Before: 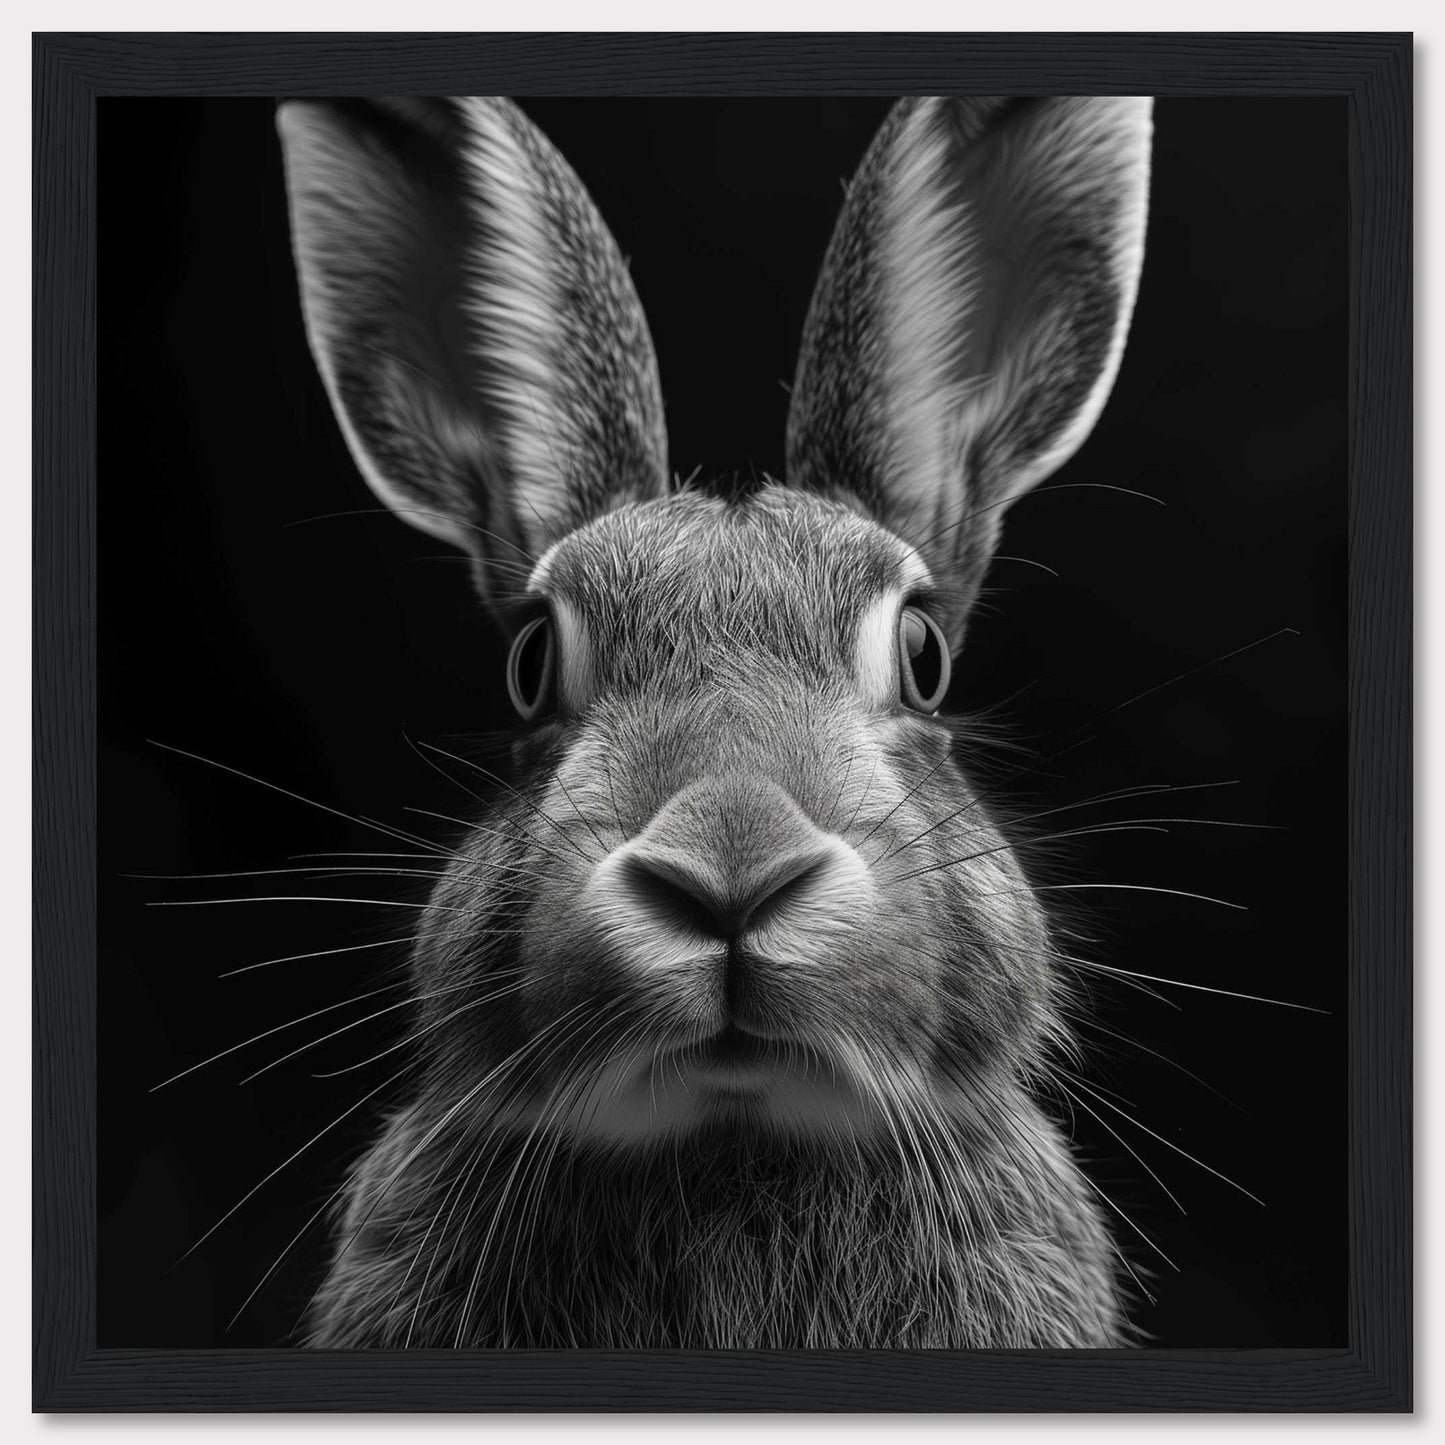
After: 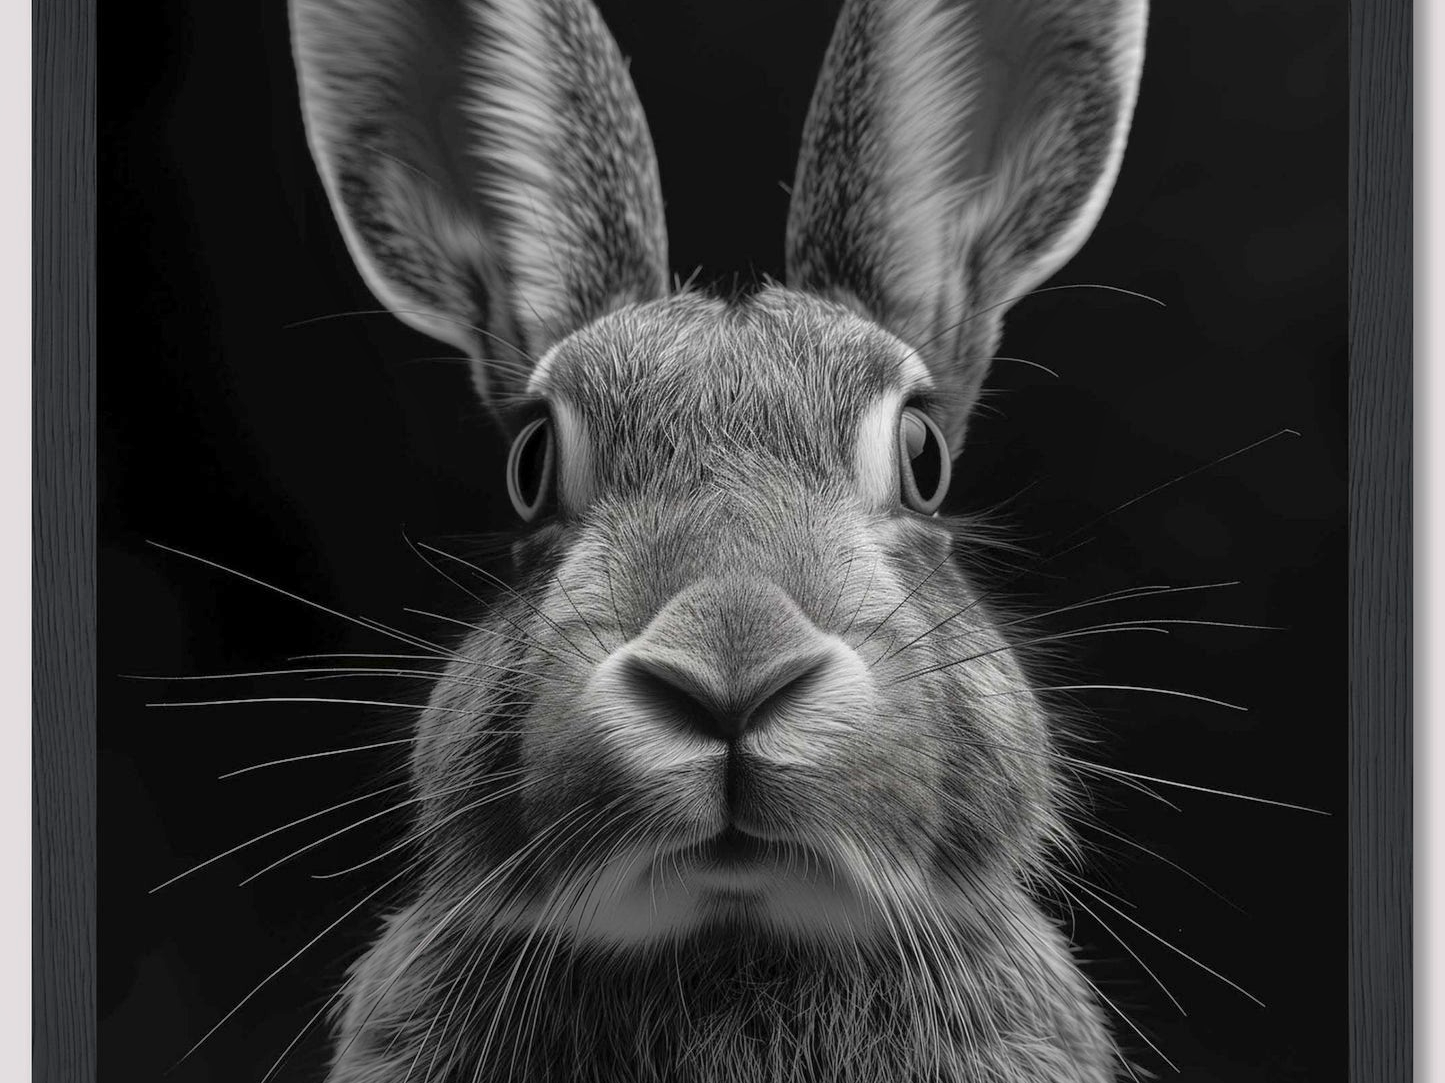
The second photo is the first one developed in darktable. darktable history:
crop: top 13.819%, bottom 11.169%
shadows and highlights: on, module defaults
